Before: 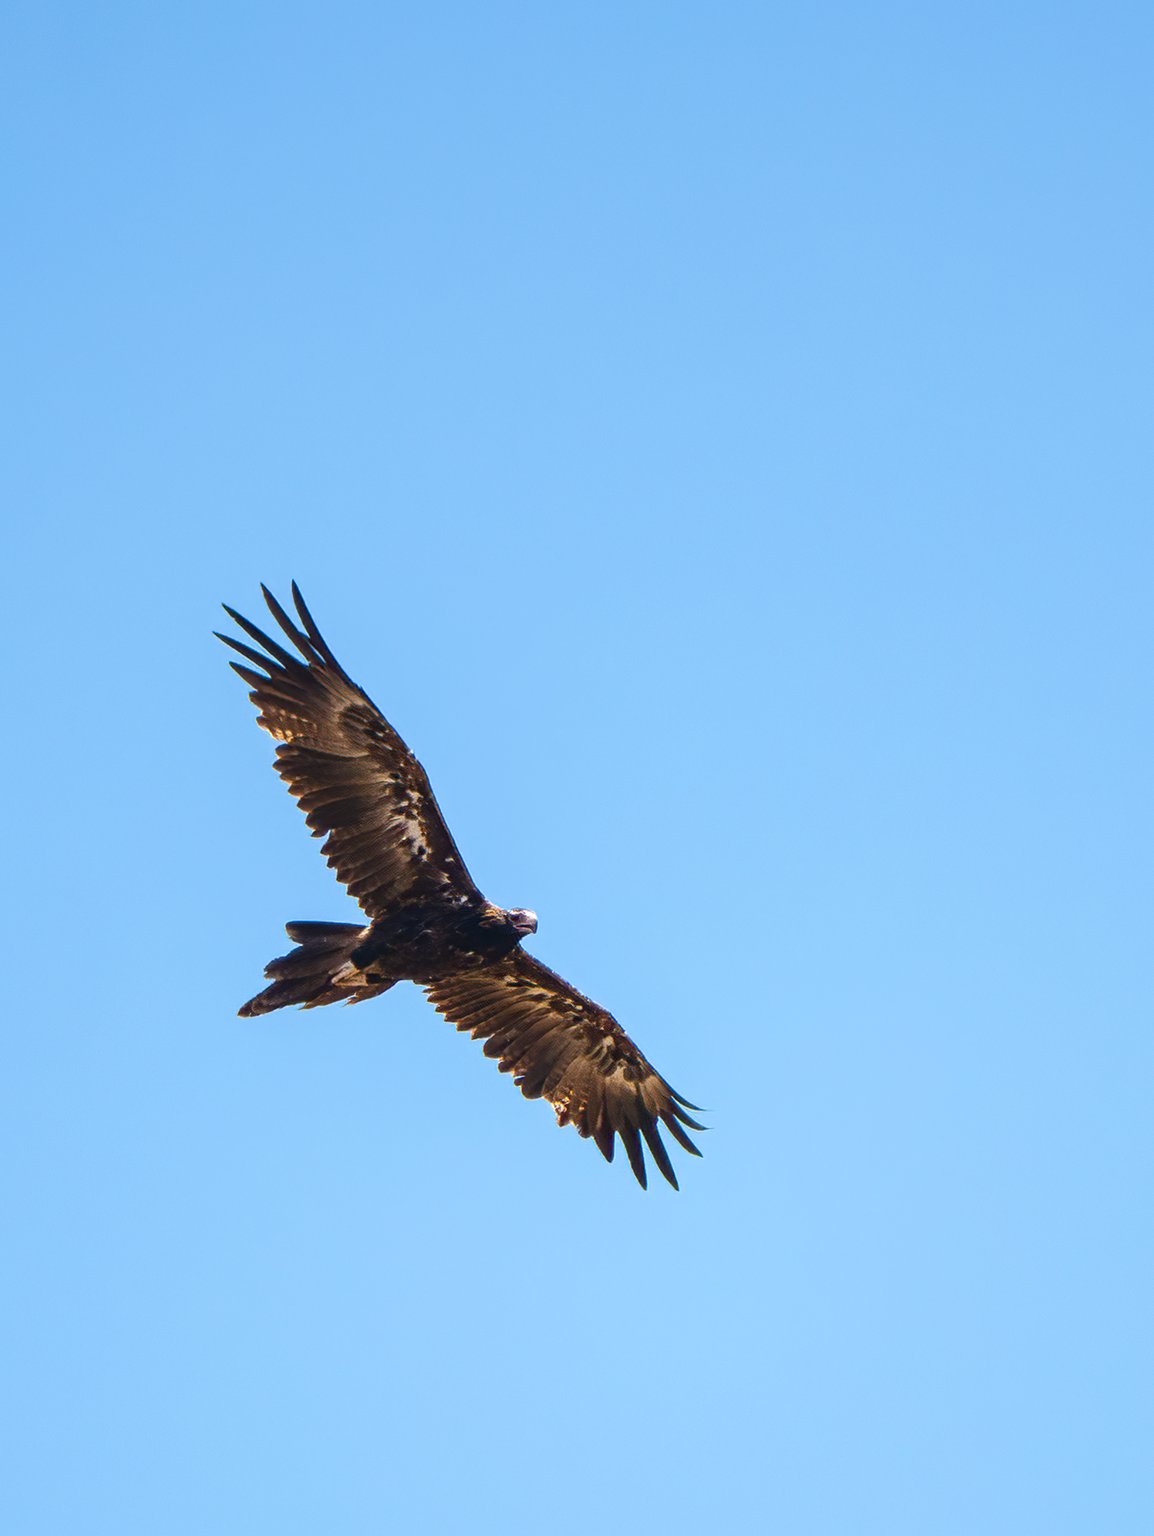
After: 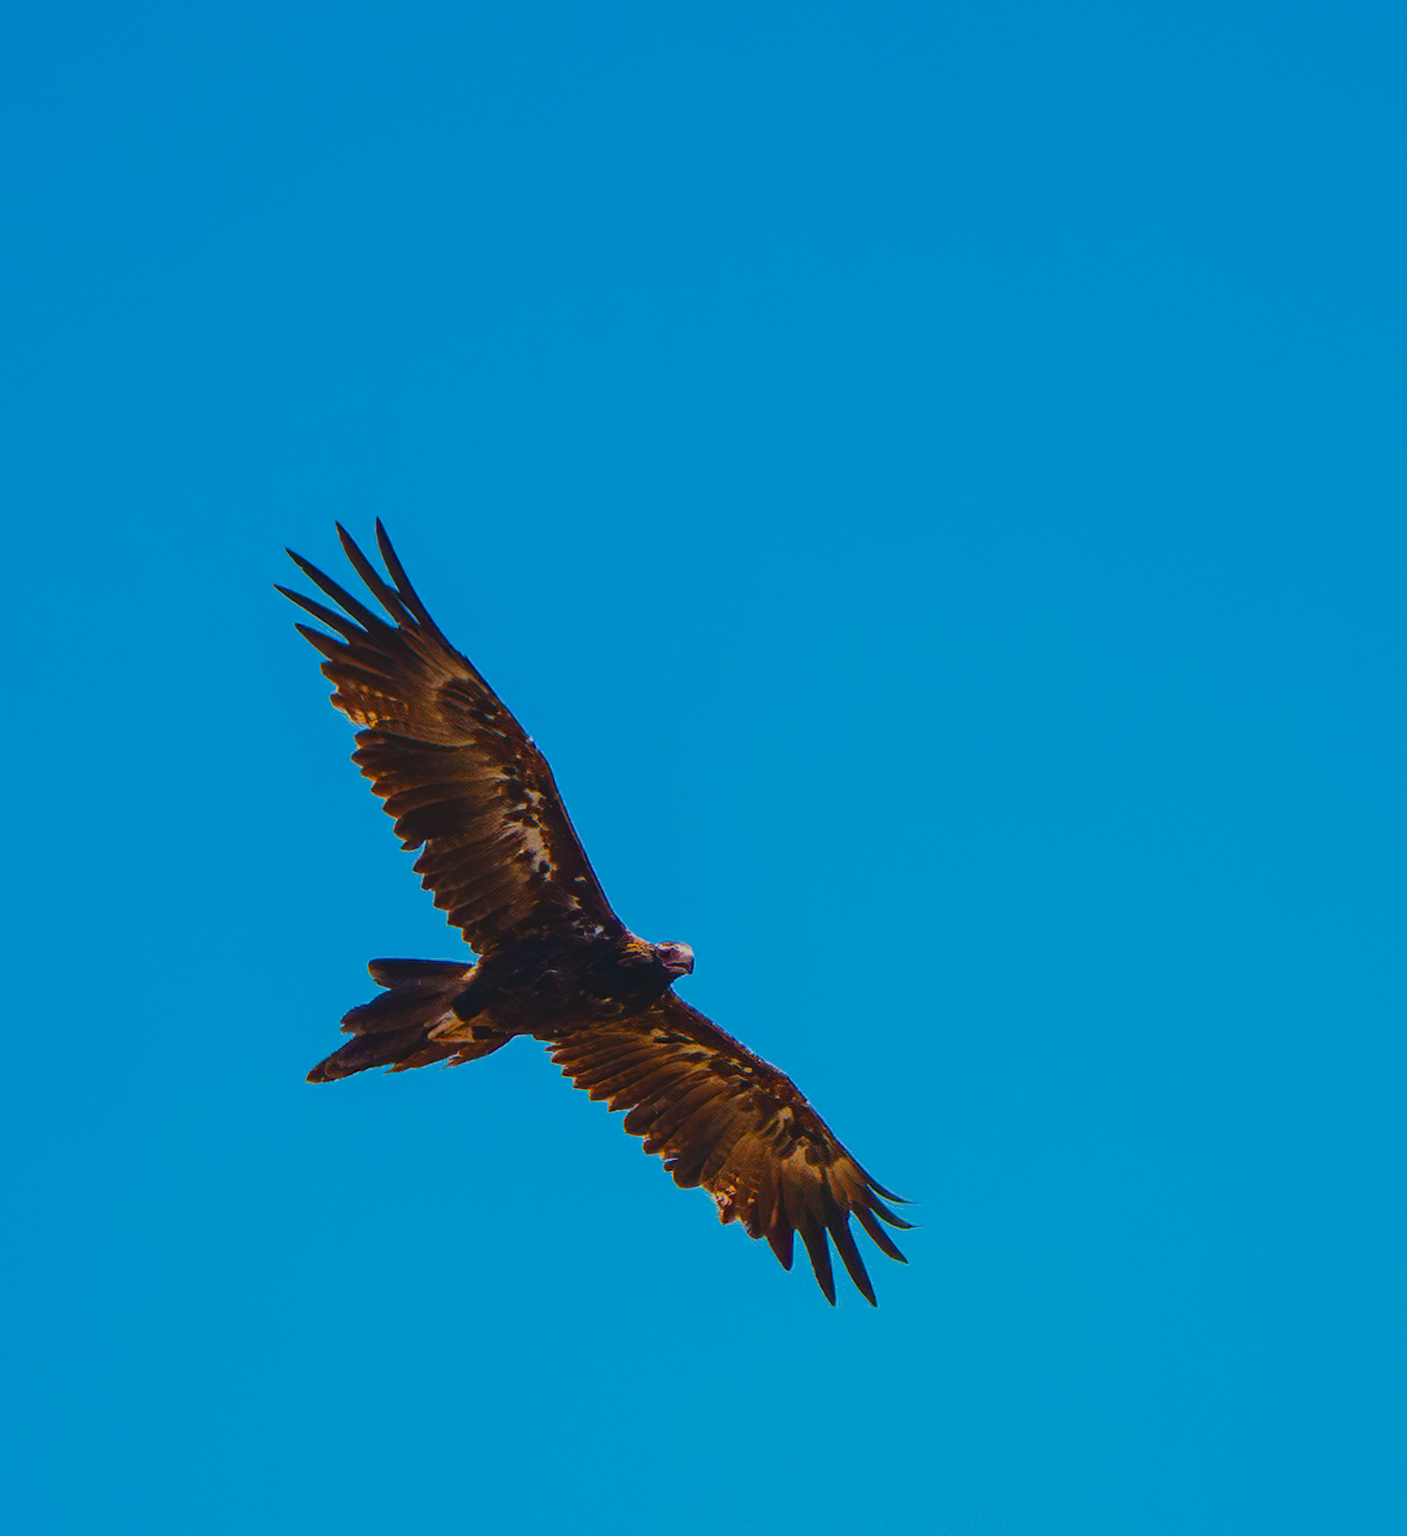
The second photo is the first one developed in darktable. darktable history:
haze removal: compatibility mode true, adaptive false
color balance rgb: linear chroma grading › global chroma 20.648%, perceptual saturation grading › global saturation 30.991%, global vibrance 14.597%
crop and rotate: angle 0.059°, top 11.704%, right 5.527%, bottom 10.827%
exposure: black level correction -0.018, exposure -1.12 EV, compensate highlight preservation false
